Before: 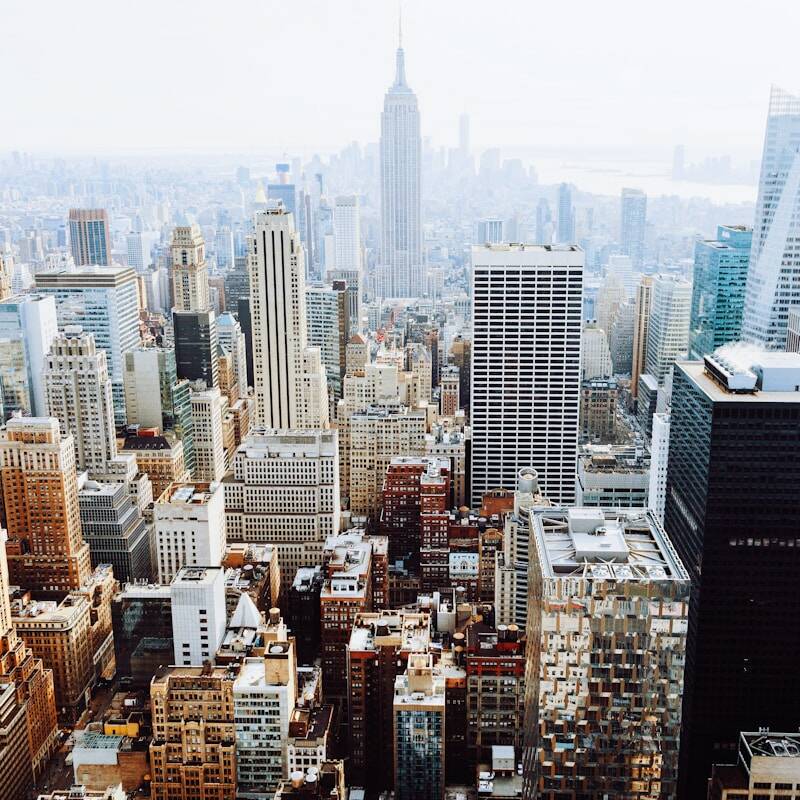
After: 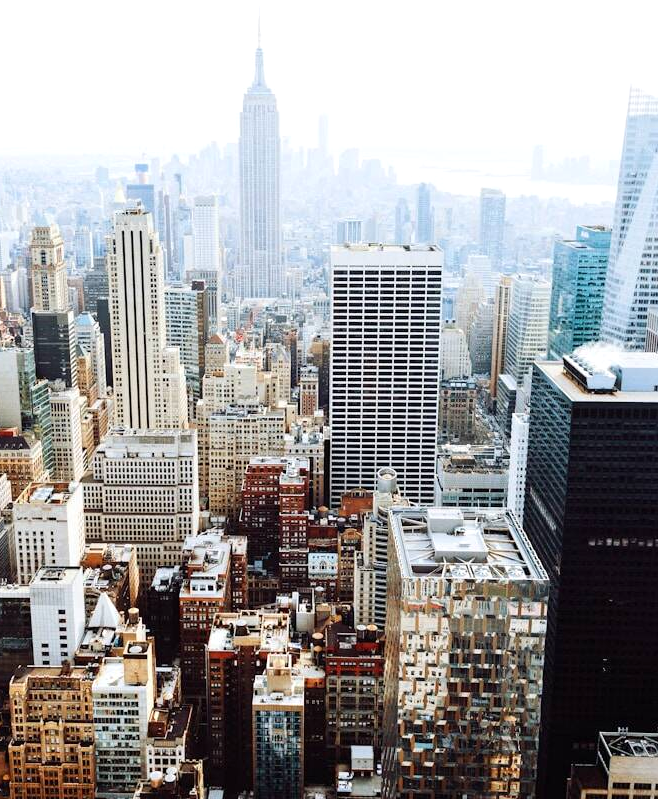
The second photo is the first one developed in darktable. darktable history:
exposure: exposure 0.201 EV, compensate highlight preservation false
crop: left 17.637%, bottom 0.02%
